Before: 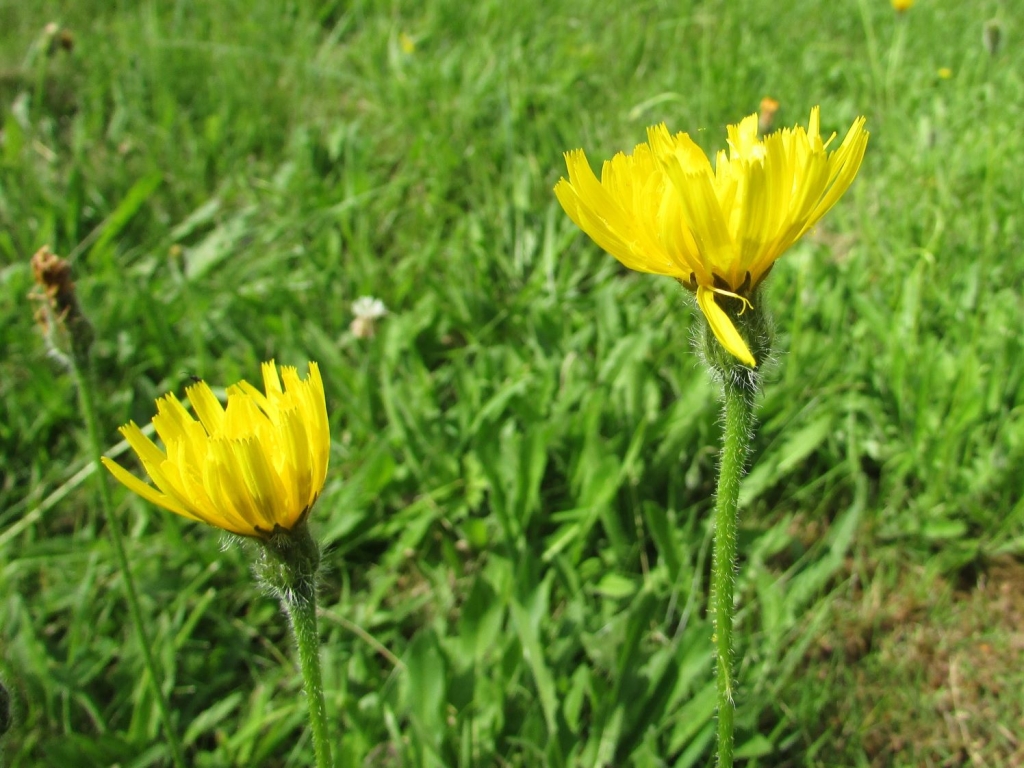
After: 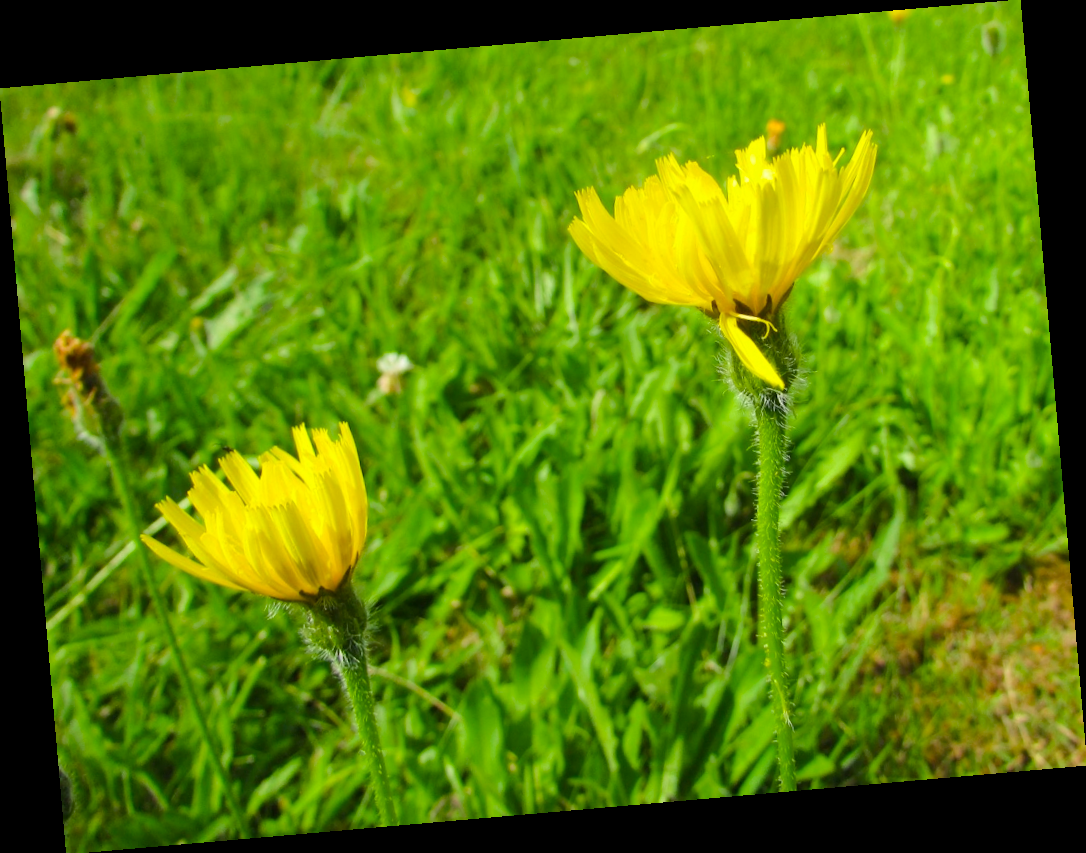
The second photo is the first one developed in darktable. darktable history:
color balance rgb: perceptual saturation grading › global saturation 25%, perceptual brilliance grading › mid-tones 10%, perceptual brilliance grading › shadows 15%, global vibrance 20%
rotate and perspective: rotation -4.98°, automatic cropping off
